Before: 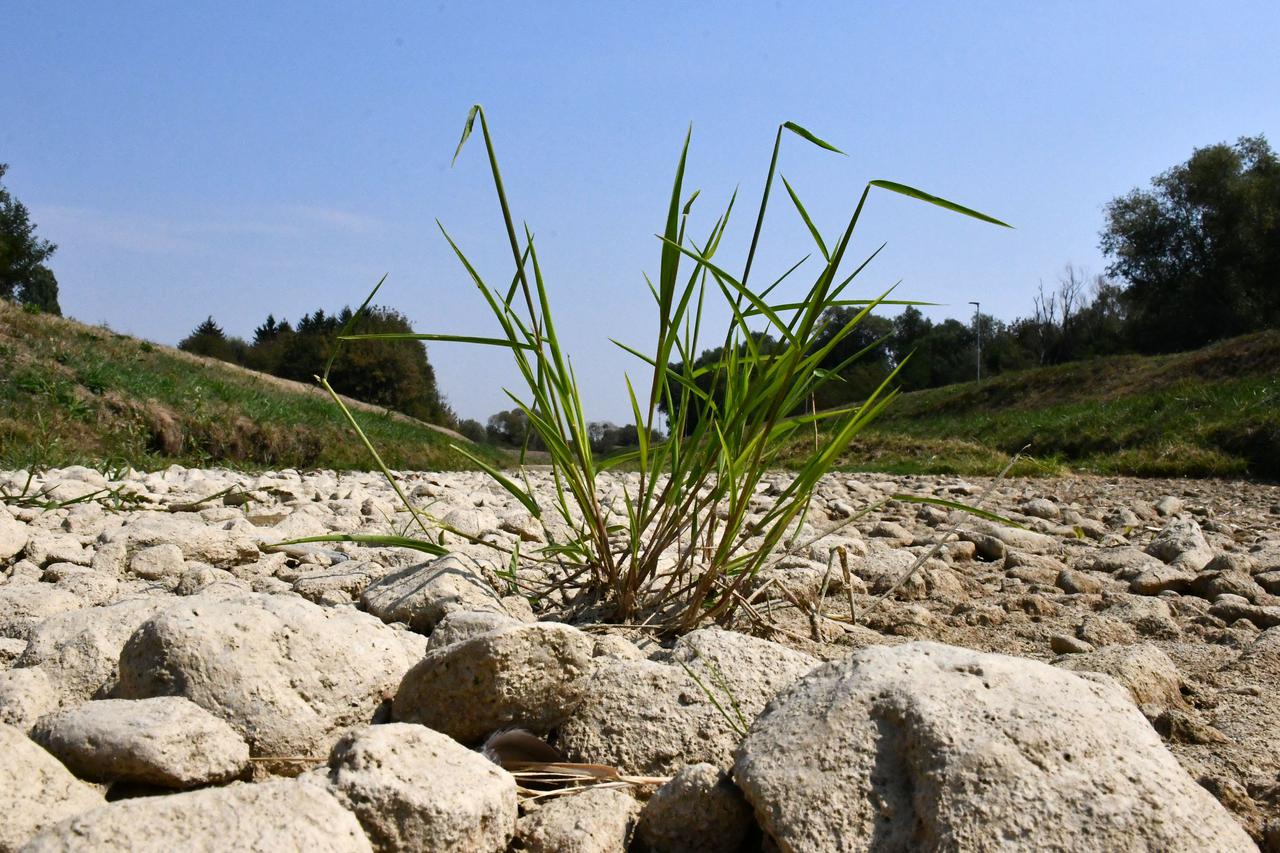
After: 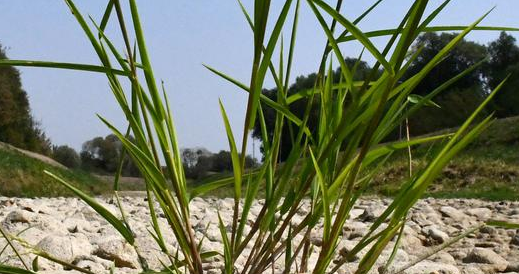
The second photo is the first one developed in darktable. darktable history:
crop: left 31.749%, top 32.159%, right 27.683%, bottom 35.668%
